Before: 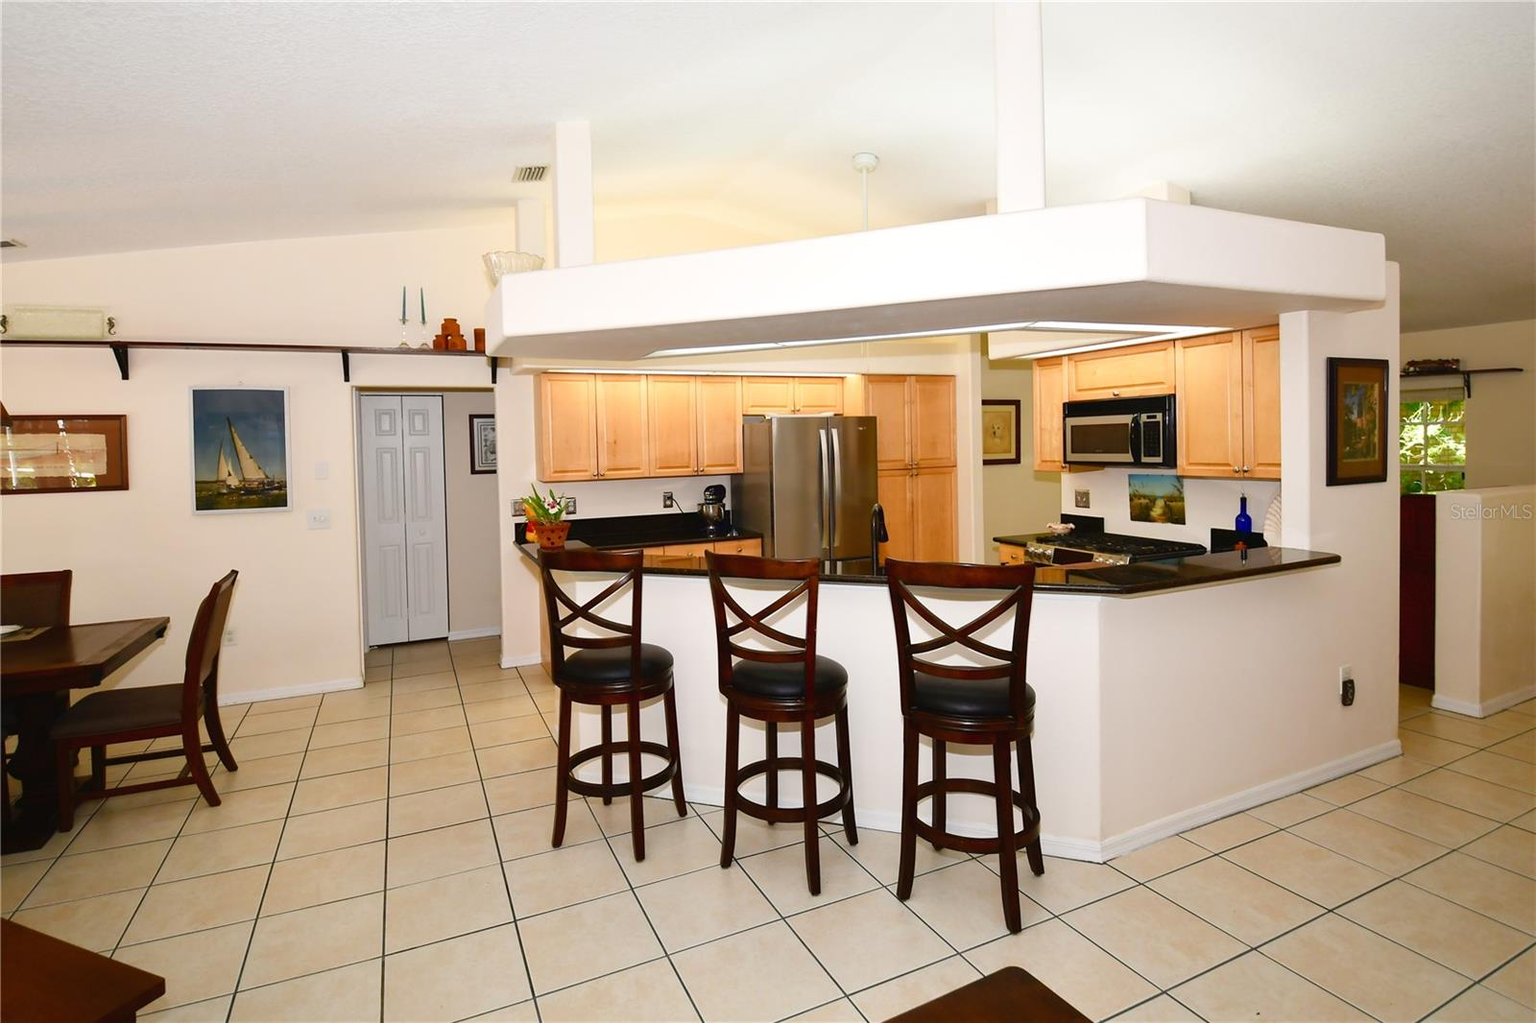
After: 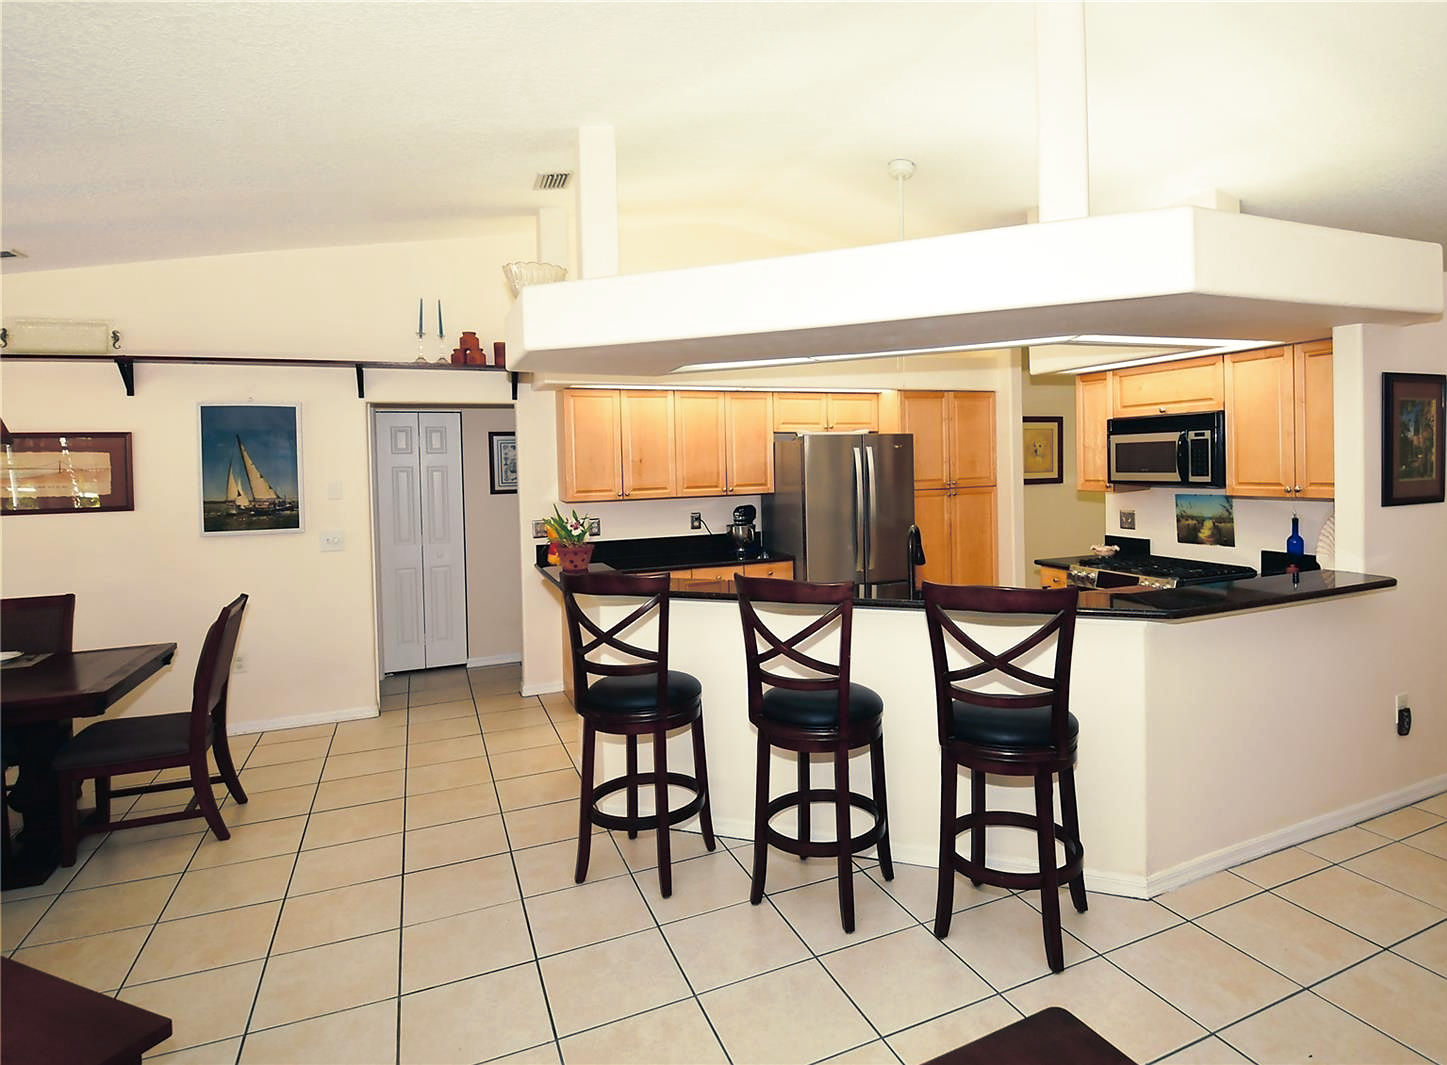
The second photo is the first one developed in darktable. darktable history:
split-toning: shadows › hue 216°, shadows › saturation 1, highlights › hue 57.6°, balance -33.4
crop: right 9.509%, bottom 0.031%
sharpen: radius 1, threshold 1
exposure: compensate highlight preservation false
